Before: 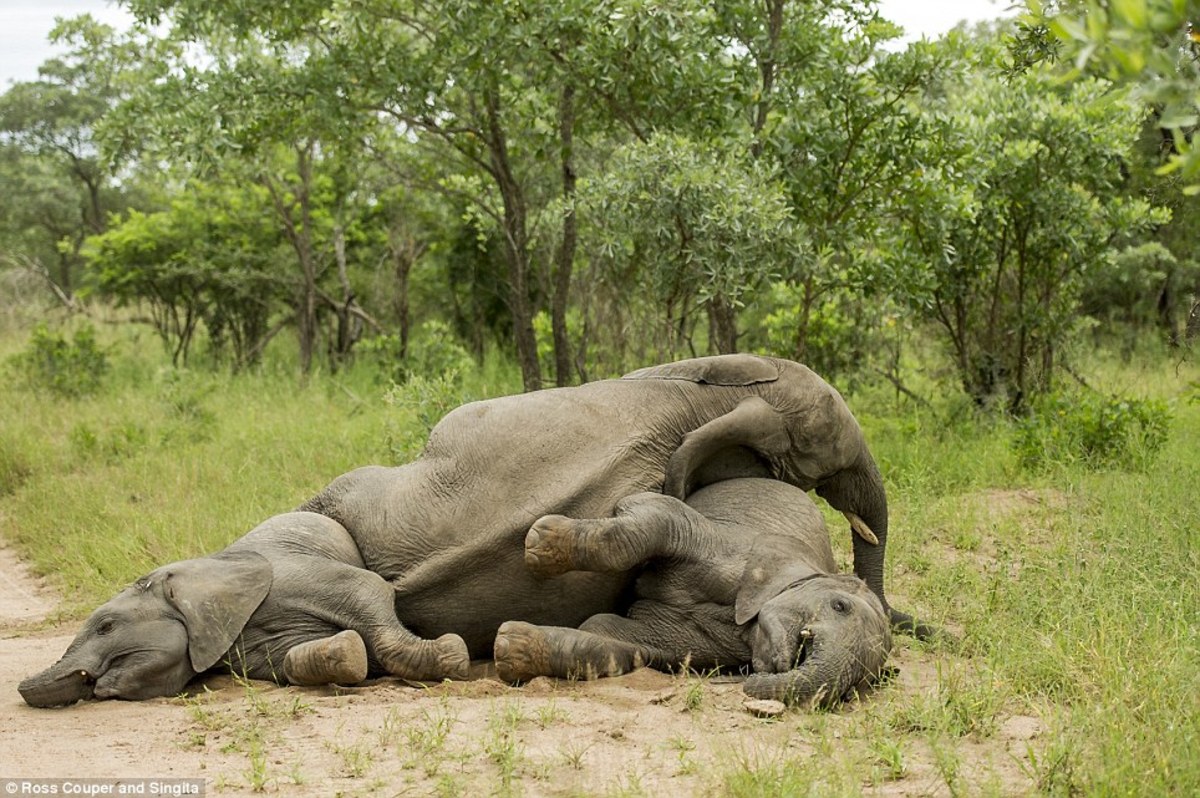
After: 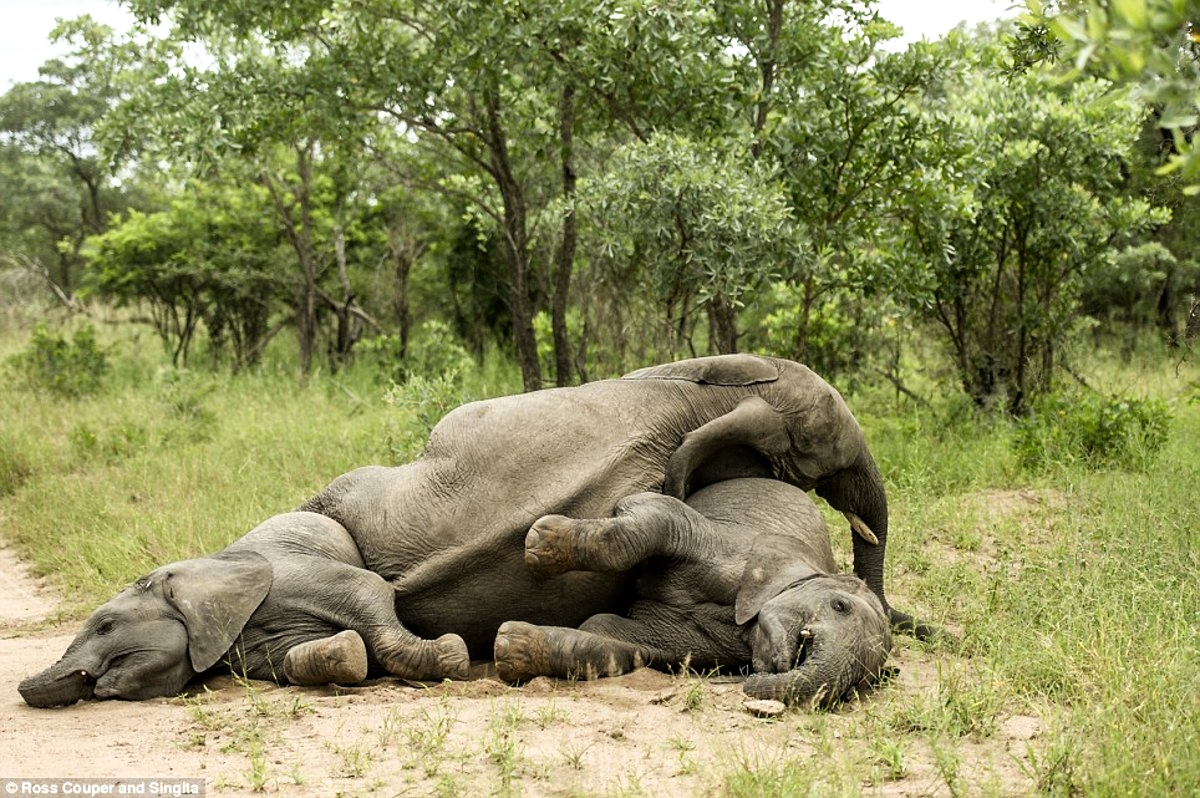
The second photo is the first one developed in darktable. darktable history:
filmic rgb: black relative exposure -9.14 EV, white relative exposure 2.3 EV, hardness 7.53
